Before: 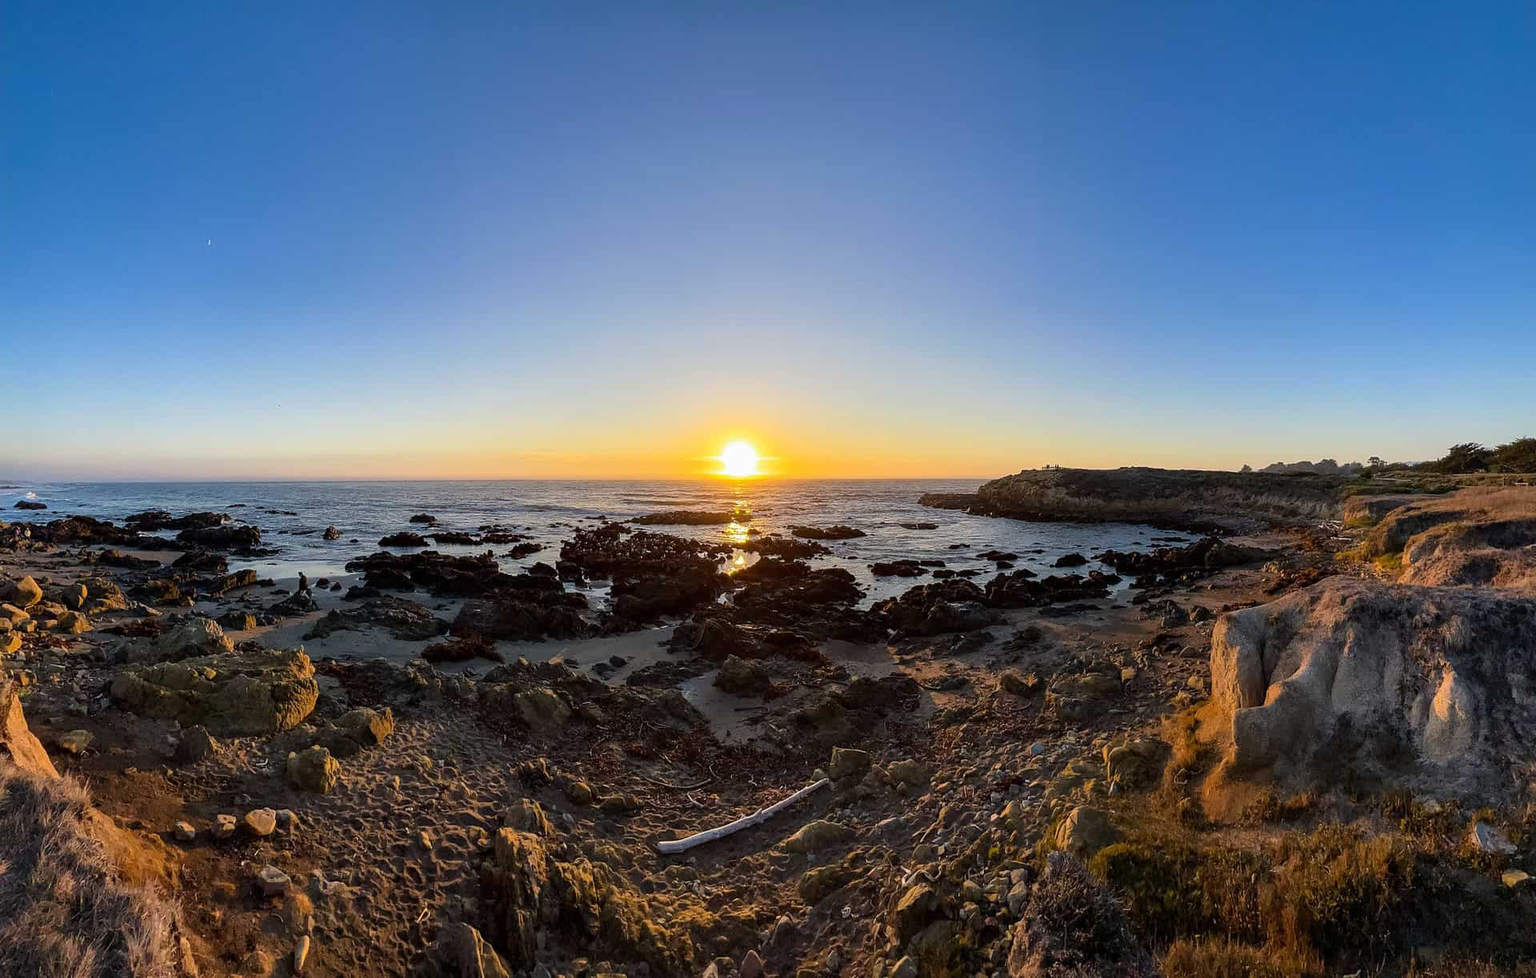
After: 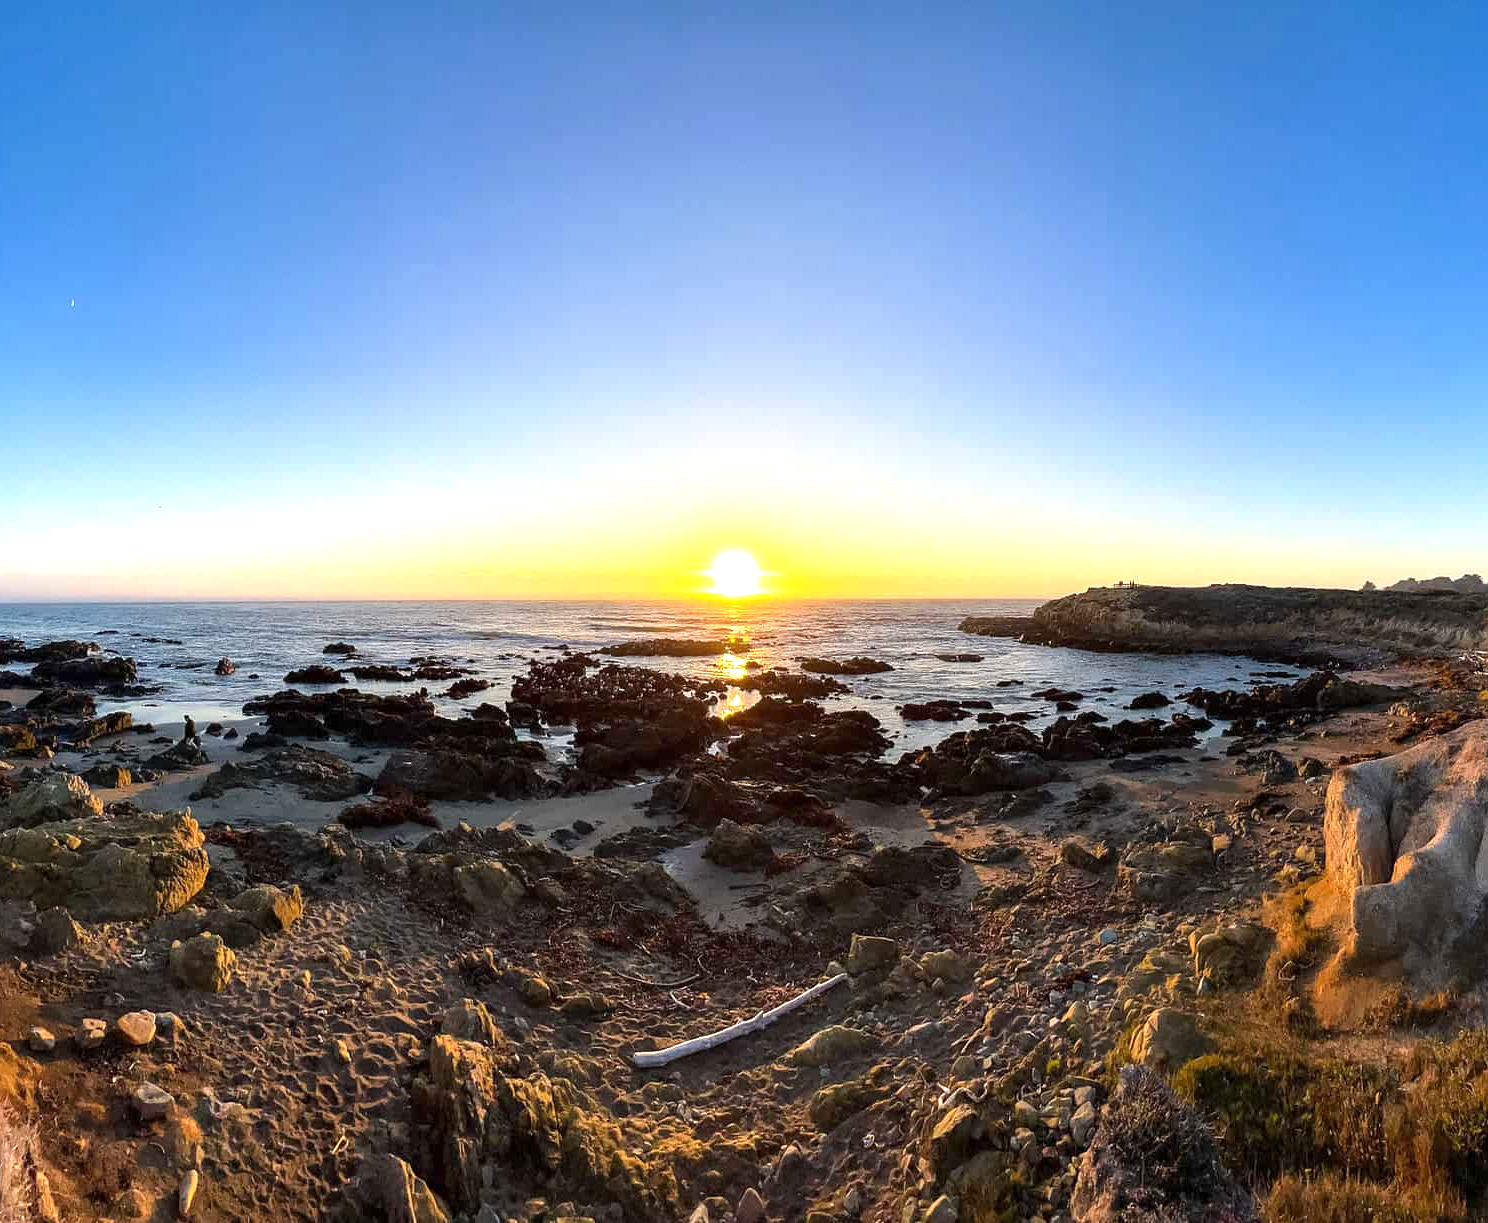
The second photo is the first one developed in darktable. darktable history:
crop: left 9.894%, right 12.577%
exposure: exposure 0.801 EV, compensate highlight preservation false
